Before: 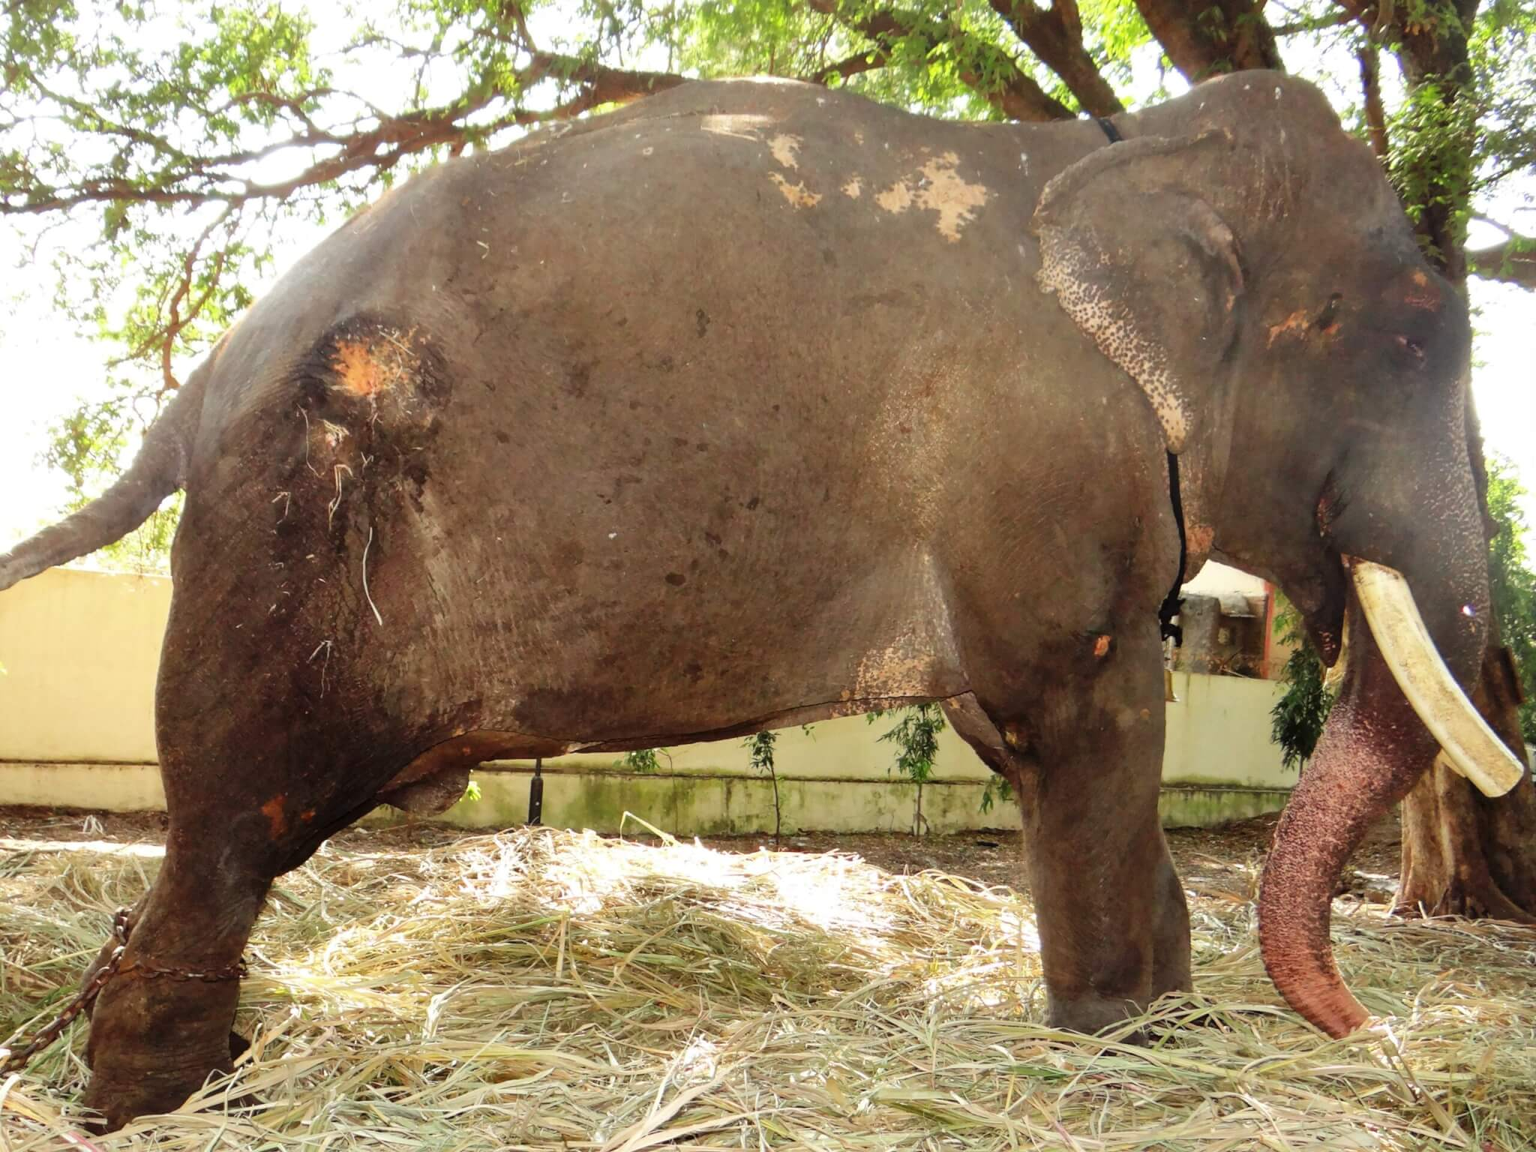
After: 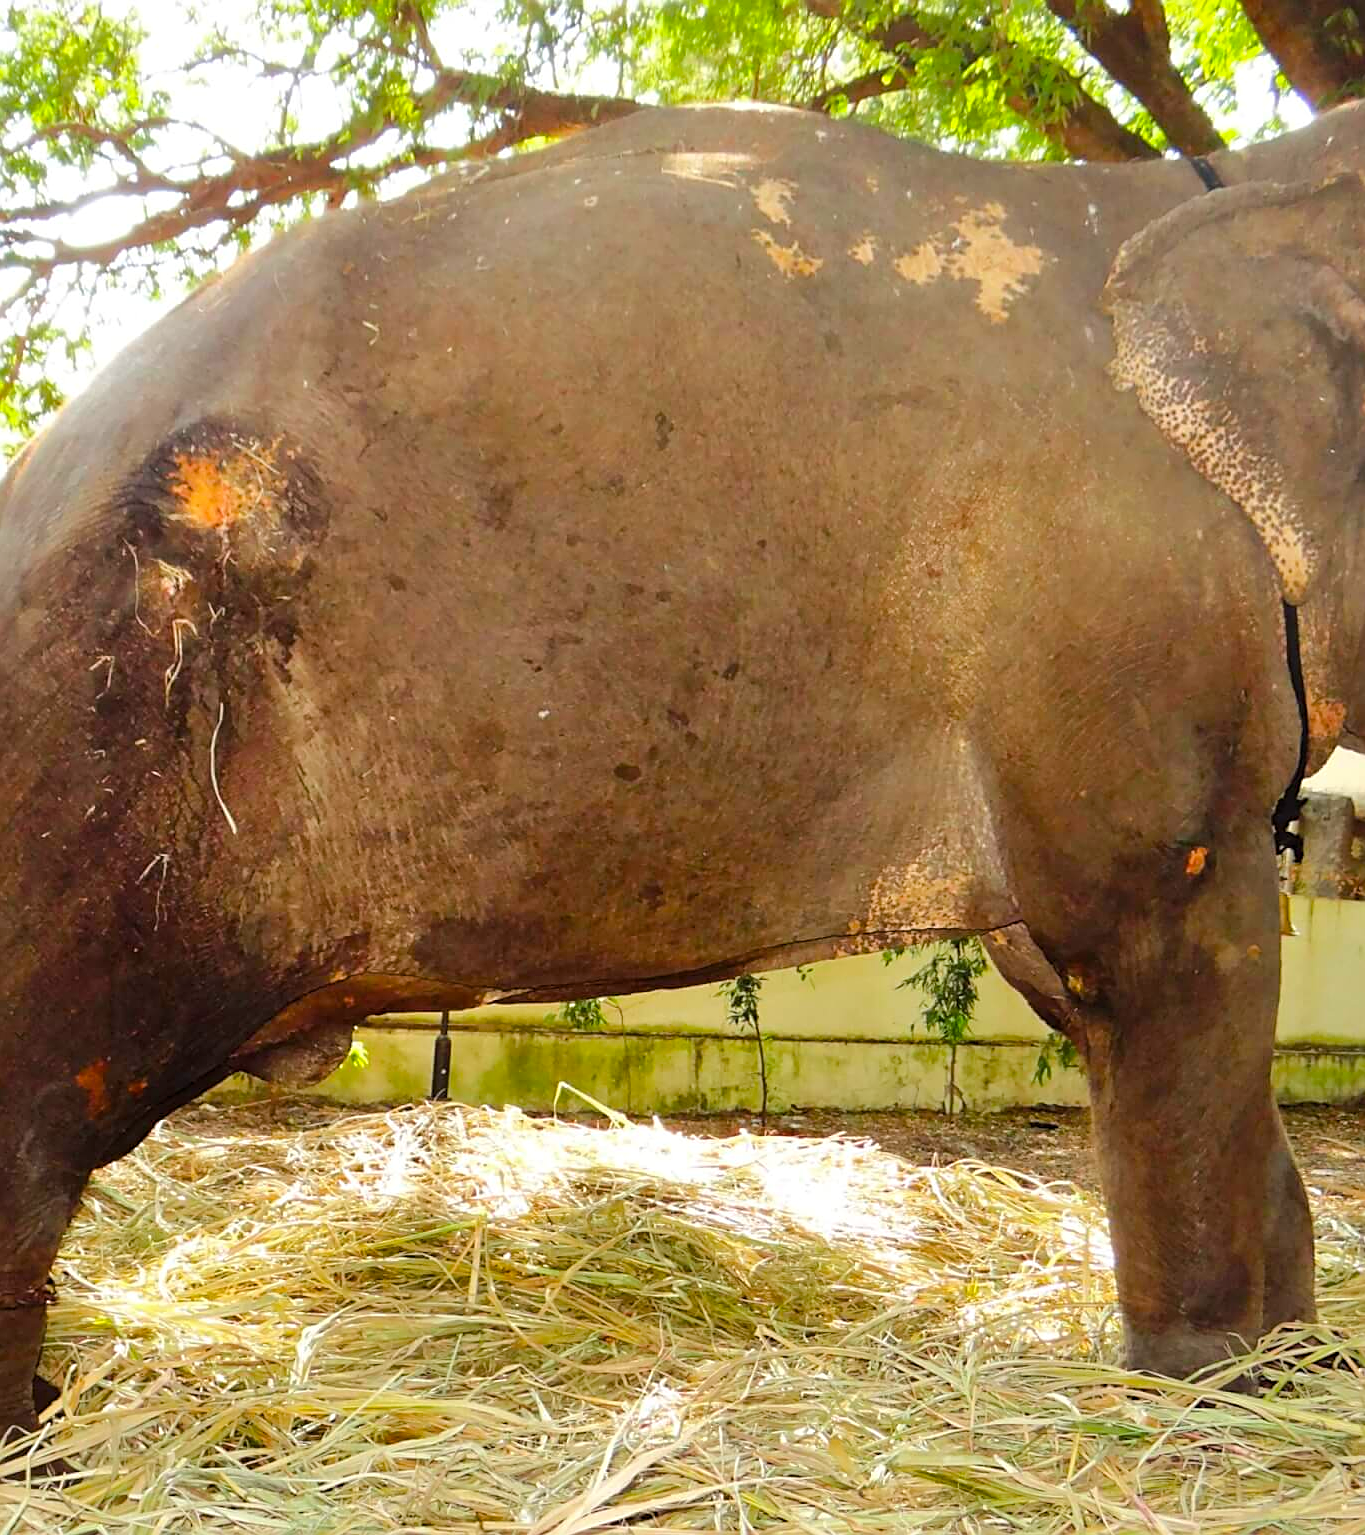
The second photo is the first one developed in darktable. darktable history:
color balance rgb: perceptual saturation grading › global saturation 25%, perceptual brilliance grading › mid-tones 10%, perceptual brilliance grading › shadows 15%, global vibrance 20%
sharpen: on, module defaults
crop and rotate: left 13.342%, right 19.991%
